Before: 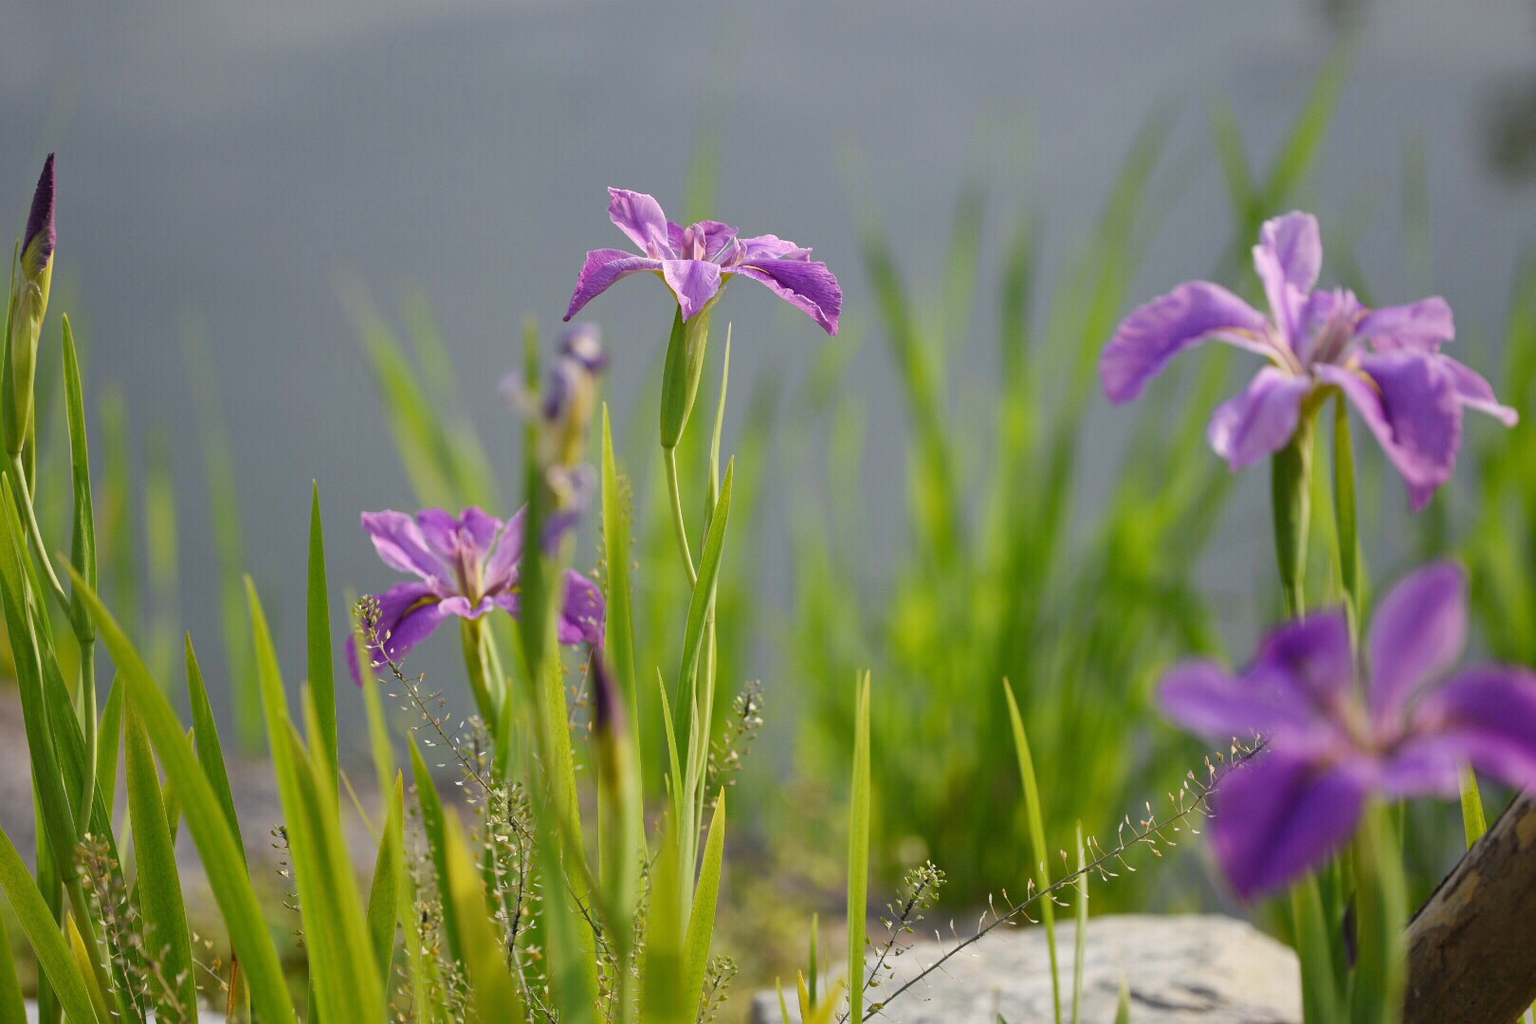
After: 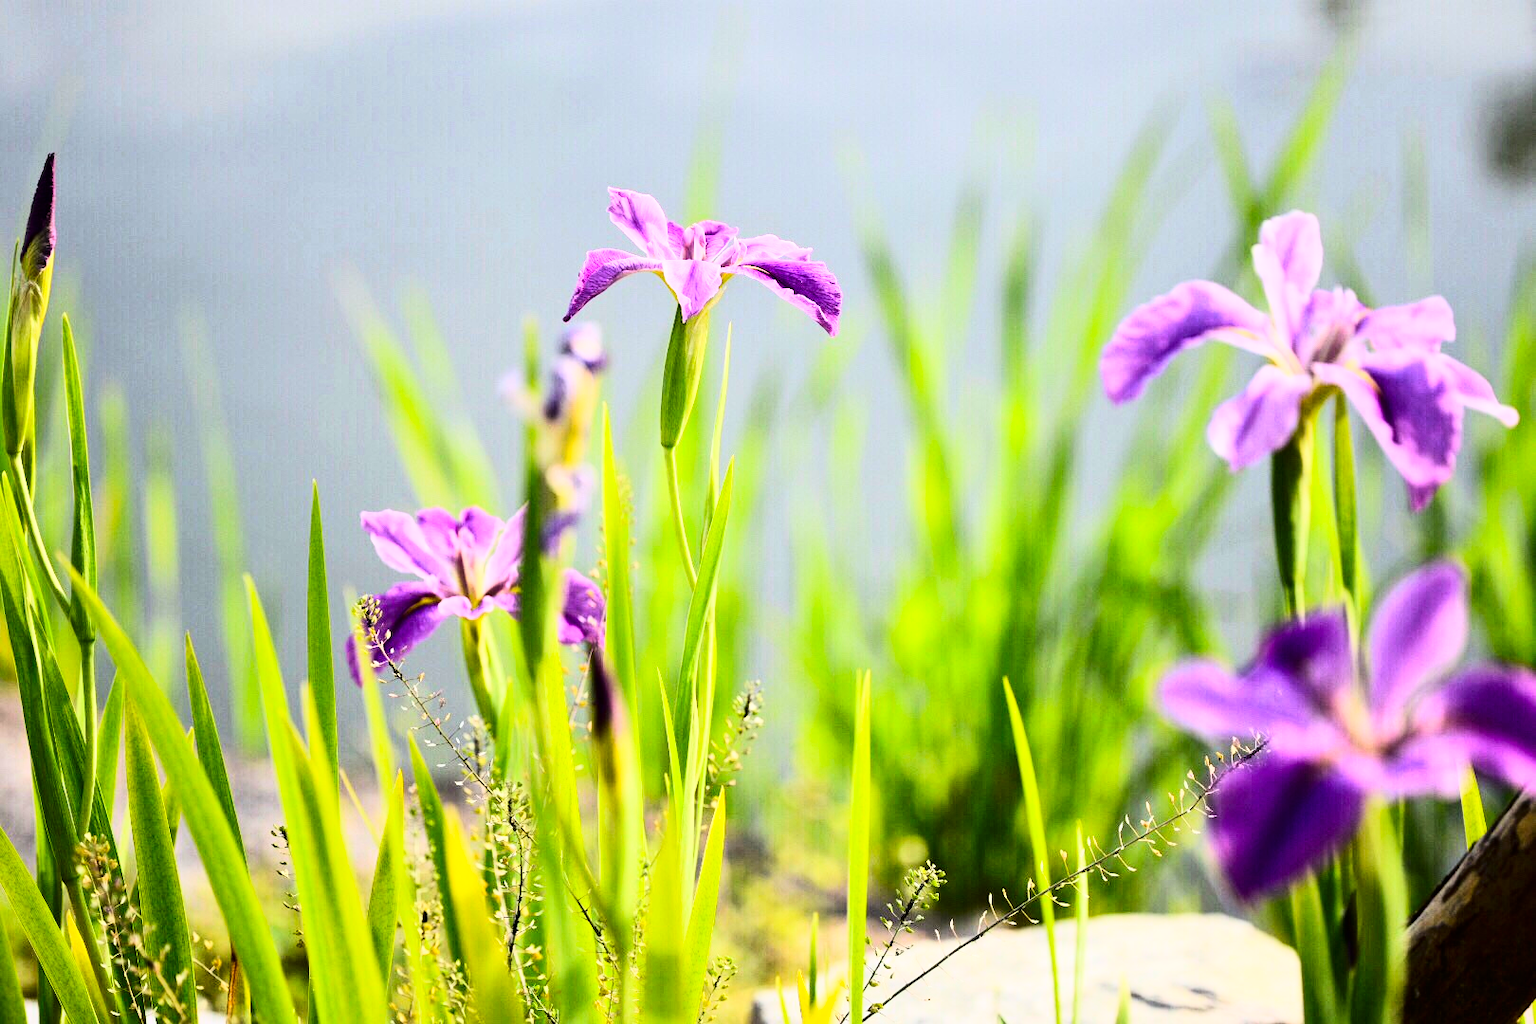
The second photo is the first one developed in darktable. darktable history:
rgb curve: curves: ch0 [(0, 0) (0.21, 0.15) (0.24, 0.21) (0.5, 0.75) (0.75, 0.96) (0.89, 0.99) (1, 1)]; ch1 [(0, 0.02) (0.21, 0.13) (0.25, 0.2) (0.5, 0.67) (0.75, 0.9) (0.89, 0.97) (1, 1)]; ch2 [(0, 0.02) (0.21, 0.13) (0.25, 0.2) (0.5, 0.67) (0.75, 0.9) (0.89, 0.97) (1, 1)], compensate middle gray true
contrast brightness saturation: contrast 0.19, brightness -0.11, saturation 0.21
